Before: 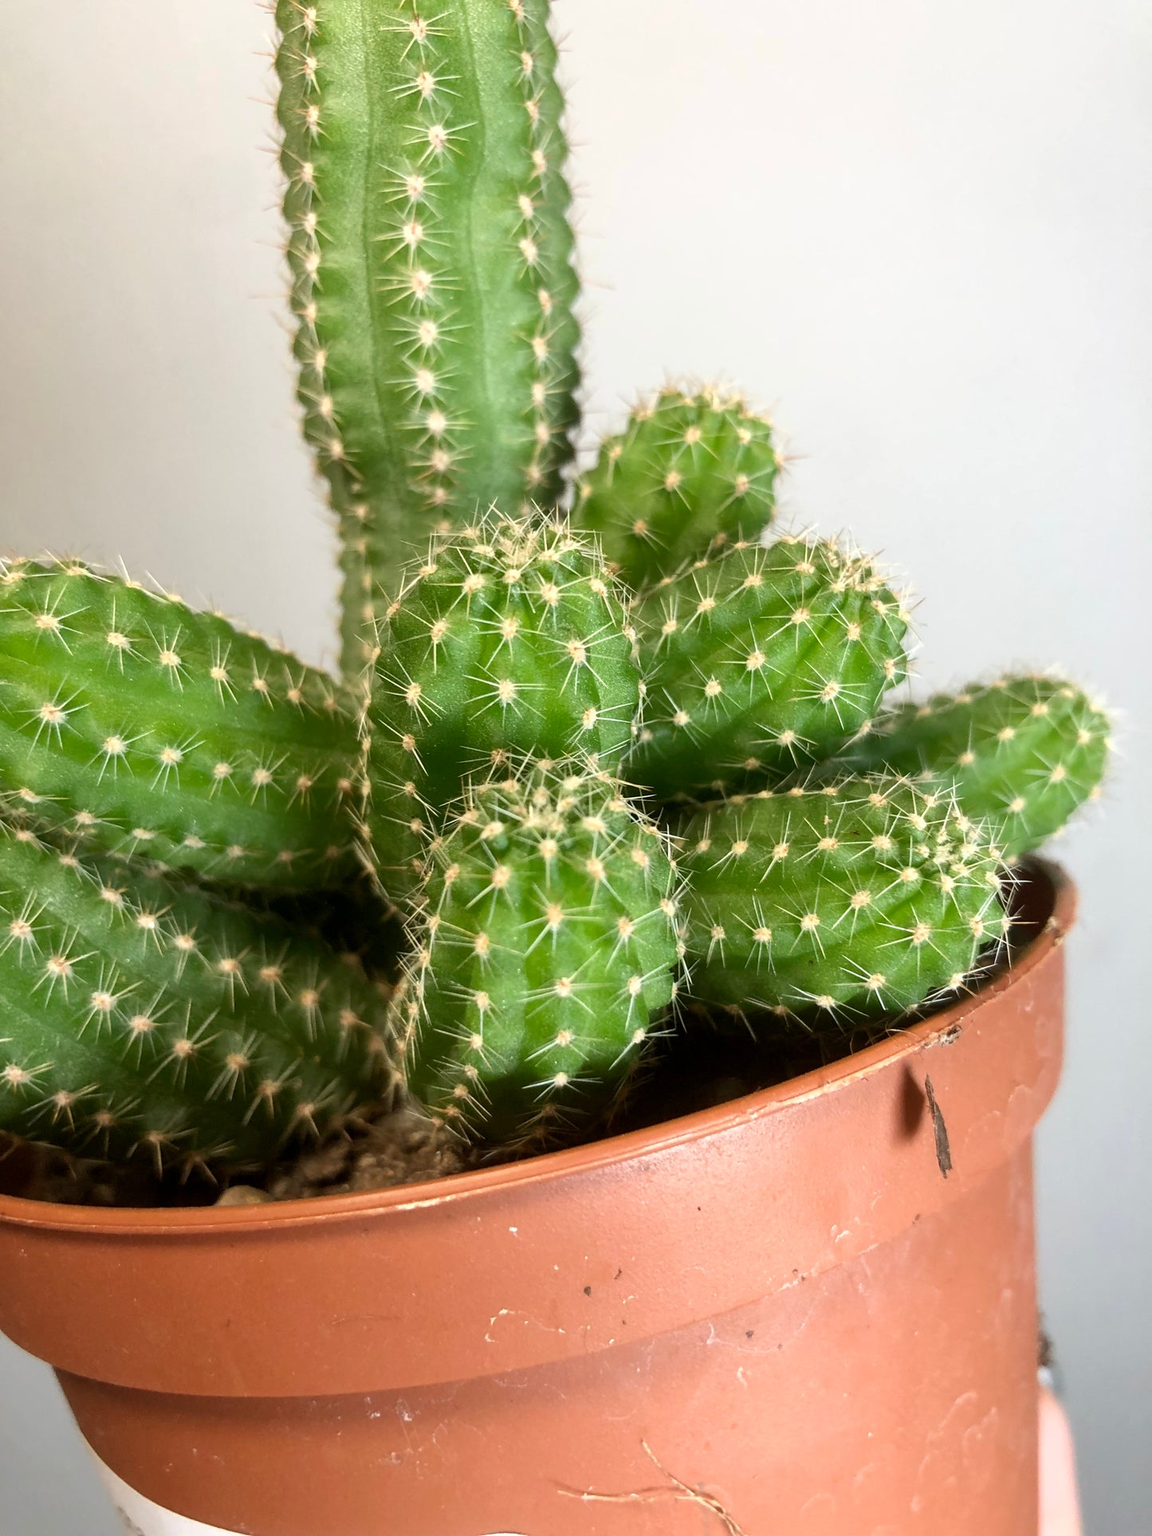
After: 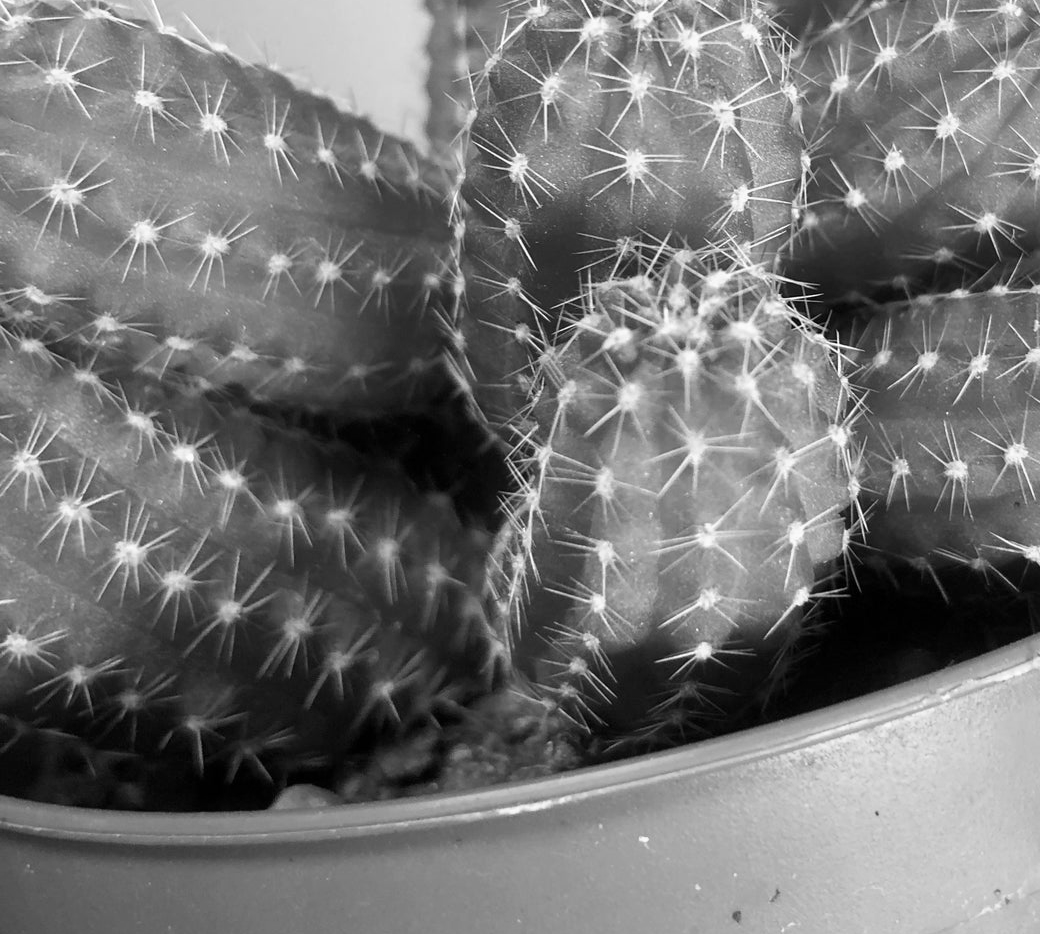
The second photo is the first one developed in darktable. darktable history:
crop: top 36.498%, right 27.964%, bottom 14.995%
monochrome: on, module defaults
